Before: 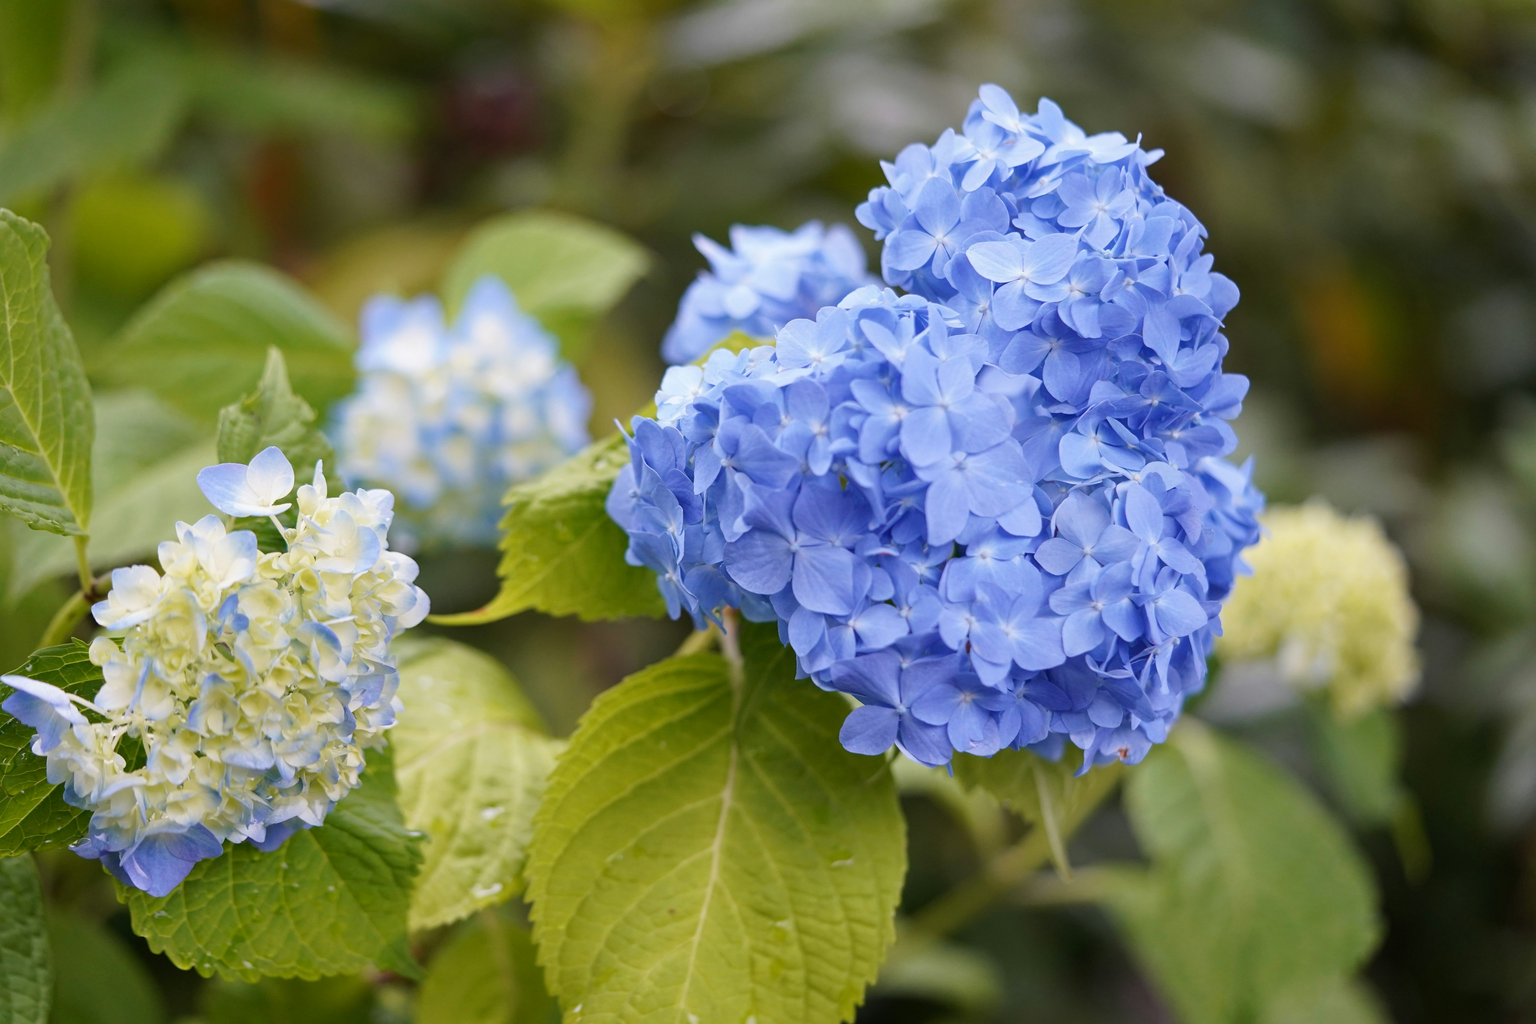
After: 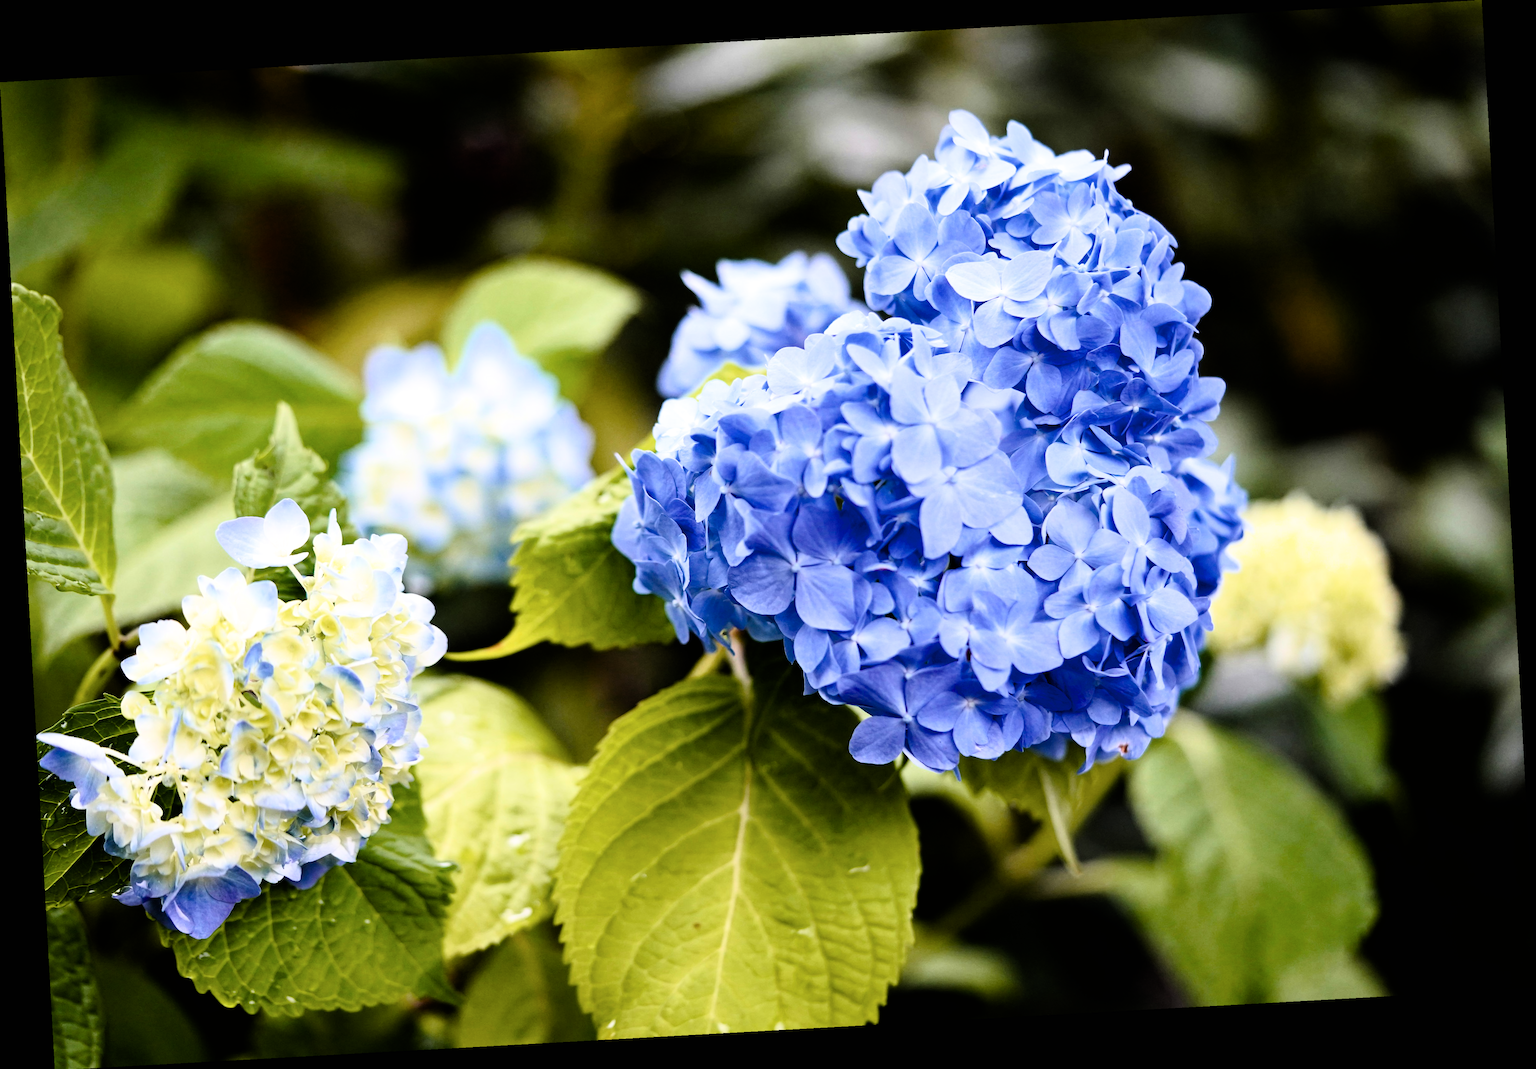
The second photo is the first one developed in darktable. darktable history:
filmic rgb: black relative exposure -3.75 EV, white relative exposure 2.4 EV, dynamic range scaling -50%, hardness 3.42, latitude 30%, contrast 1.8
rotate and perspective: rotation -3.18°, automatic cropping off
contrast brightness saturation: contrast 0.15, brightness 0.05
color balance rgb: linear chroma grading › shadows 16%, perceptual saturation grading › global saturation 8%, perceptual saturation grading › shadows 4%, perceptual brilliance grading › global brilliance 2%, perceptual brilliance grading › highlights 8%, perceptual brilliance grading › shadows -4%, global vibrance 16%, saturation formula JzAzBz (2021)
